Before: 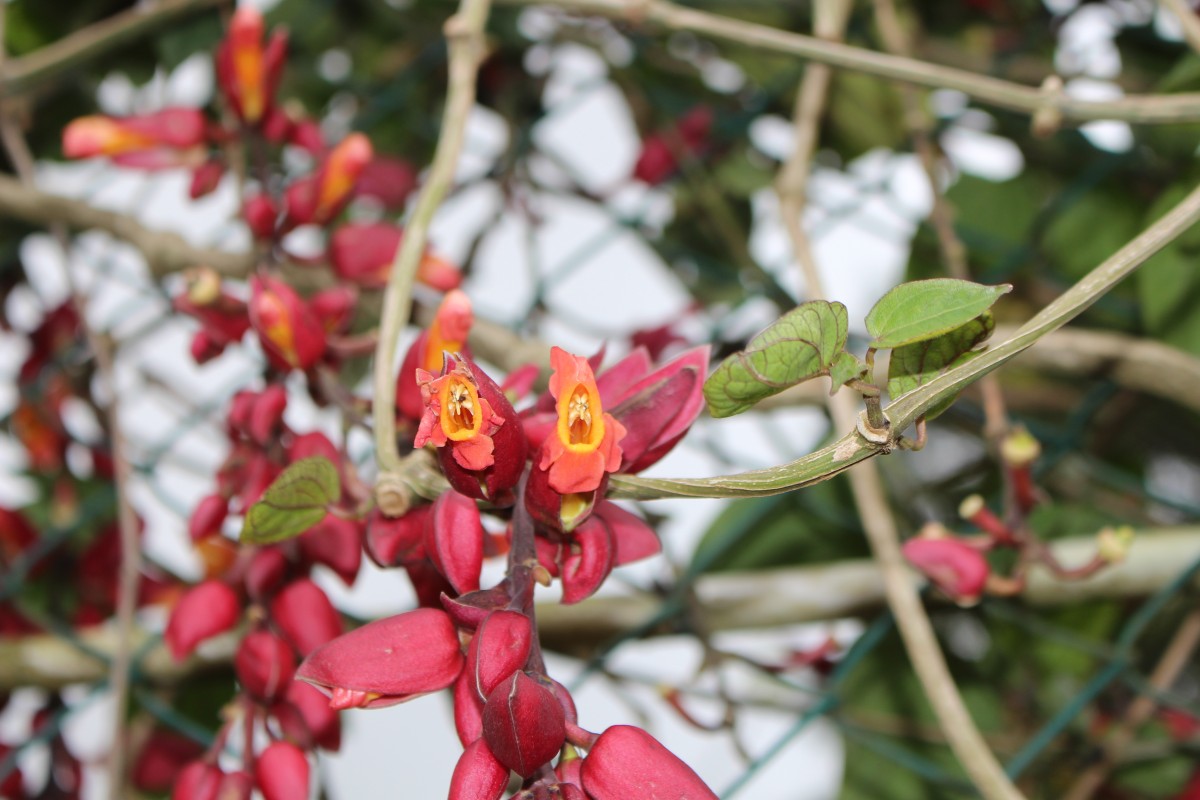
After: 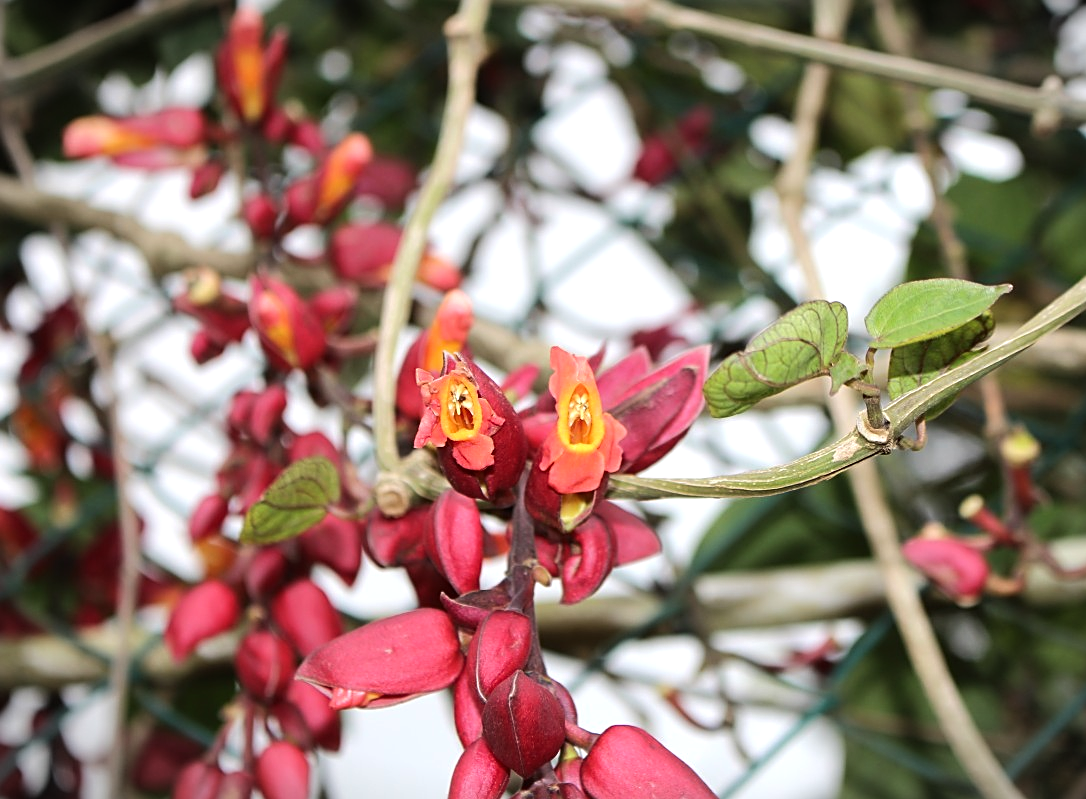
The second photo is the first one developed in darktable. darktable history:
sharpen: on, module defaults
crop: right 9.485%, bottom 0.018%
vignetting: fall-off start 99.63%, width/height ratio 1.309
tone equalizer: -8 EV -0.406 EV, -7 EV -0.423 EV, -6 EV -0.337 EV, -5 EV -0.183 EV, -3 EV 0.253 EV, -2 EV 0.331 EV, -1 EV 0.382 EV, +0 EV 0.418 EV, edges refinement/feathering 500, mask exposure compensation -1.57 EV, preserve details no
